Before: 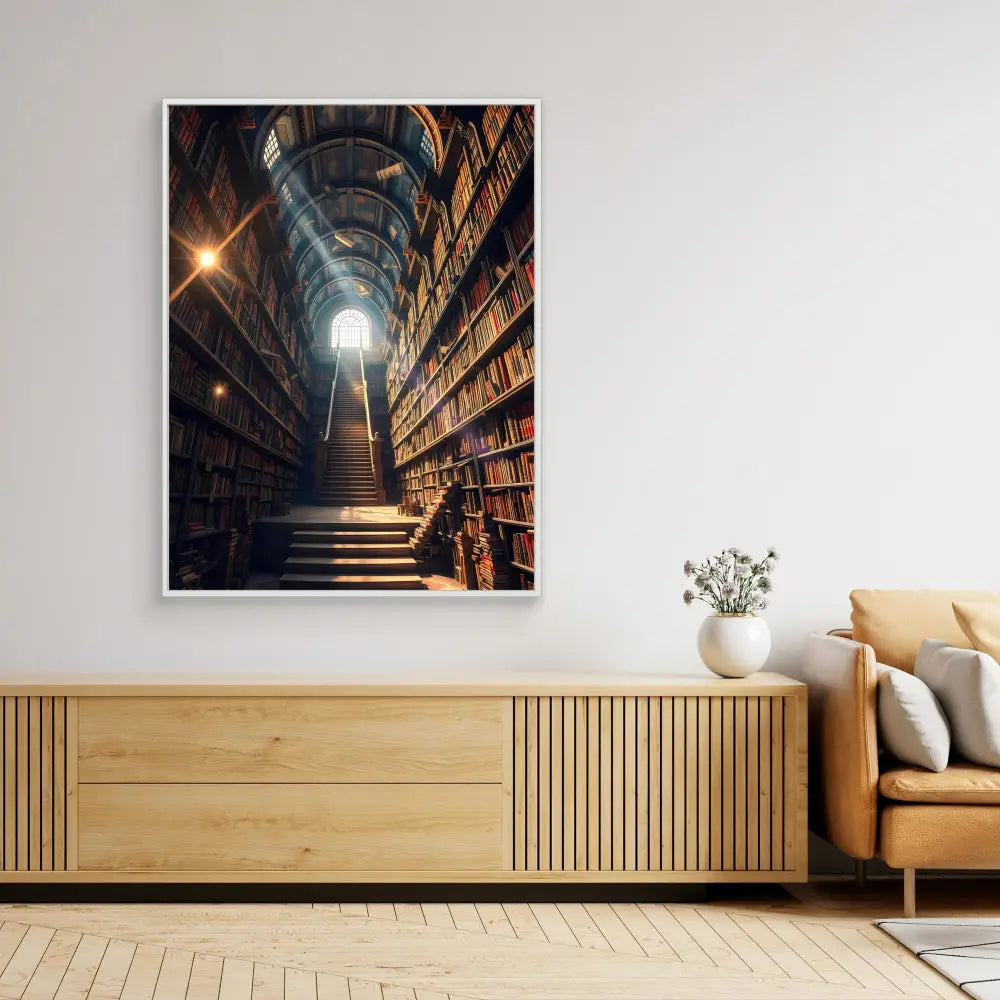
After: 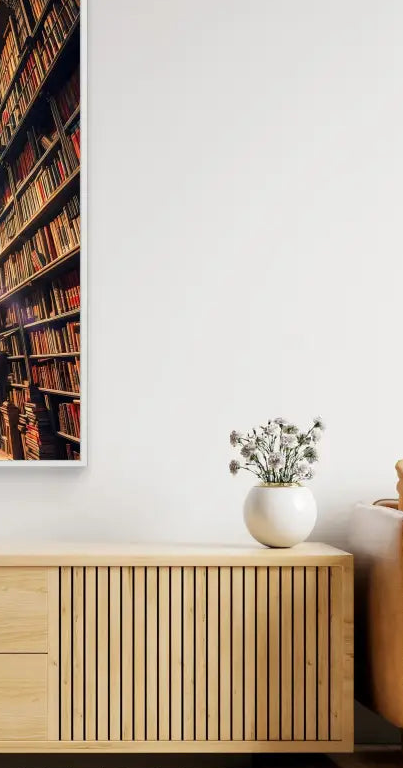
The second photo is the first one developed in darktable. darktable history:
crop: left 45.489%, top 13.095%, right 14.148%, bottom 10.073%
